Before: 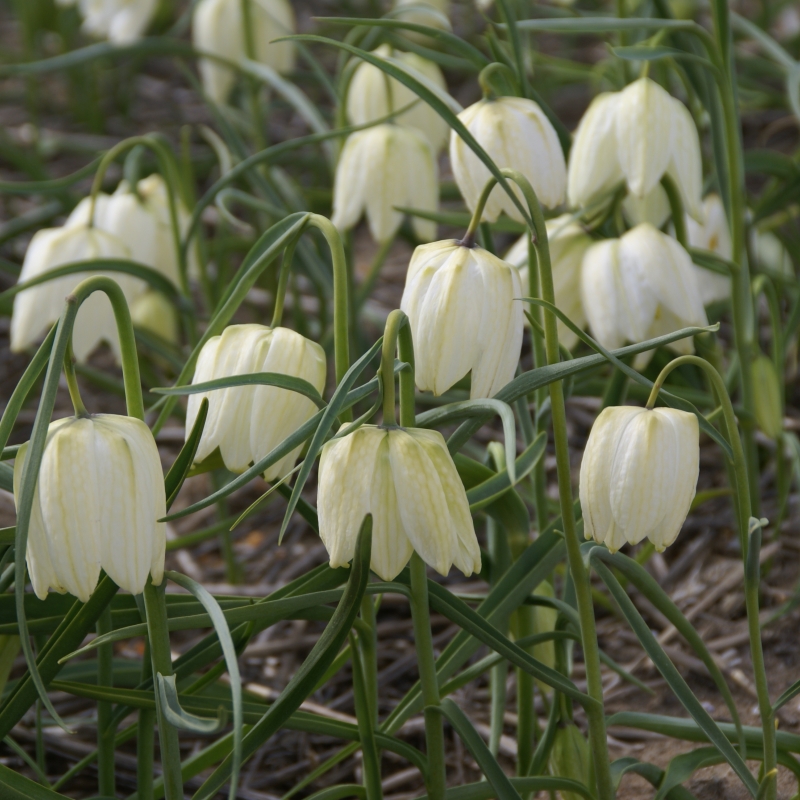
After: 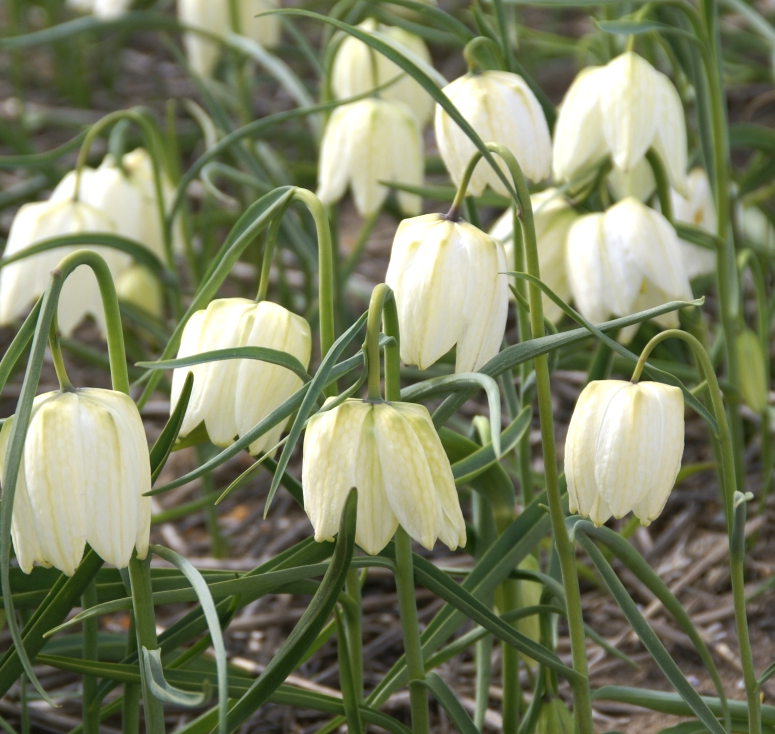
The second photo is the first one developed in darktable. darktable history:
exposure: black level correction 0, exposure 0.7 EV, compensate exposure bias true, compensate highlight preservation false
crop: left 1.964%, top 3.251%, right 1.122%, bottom 4.933%
